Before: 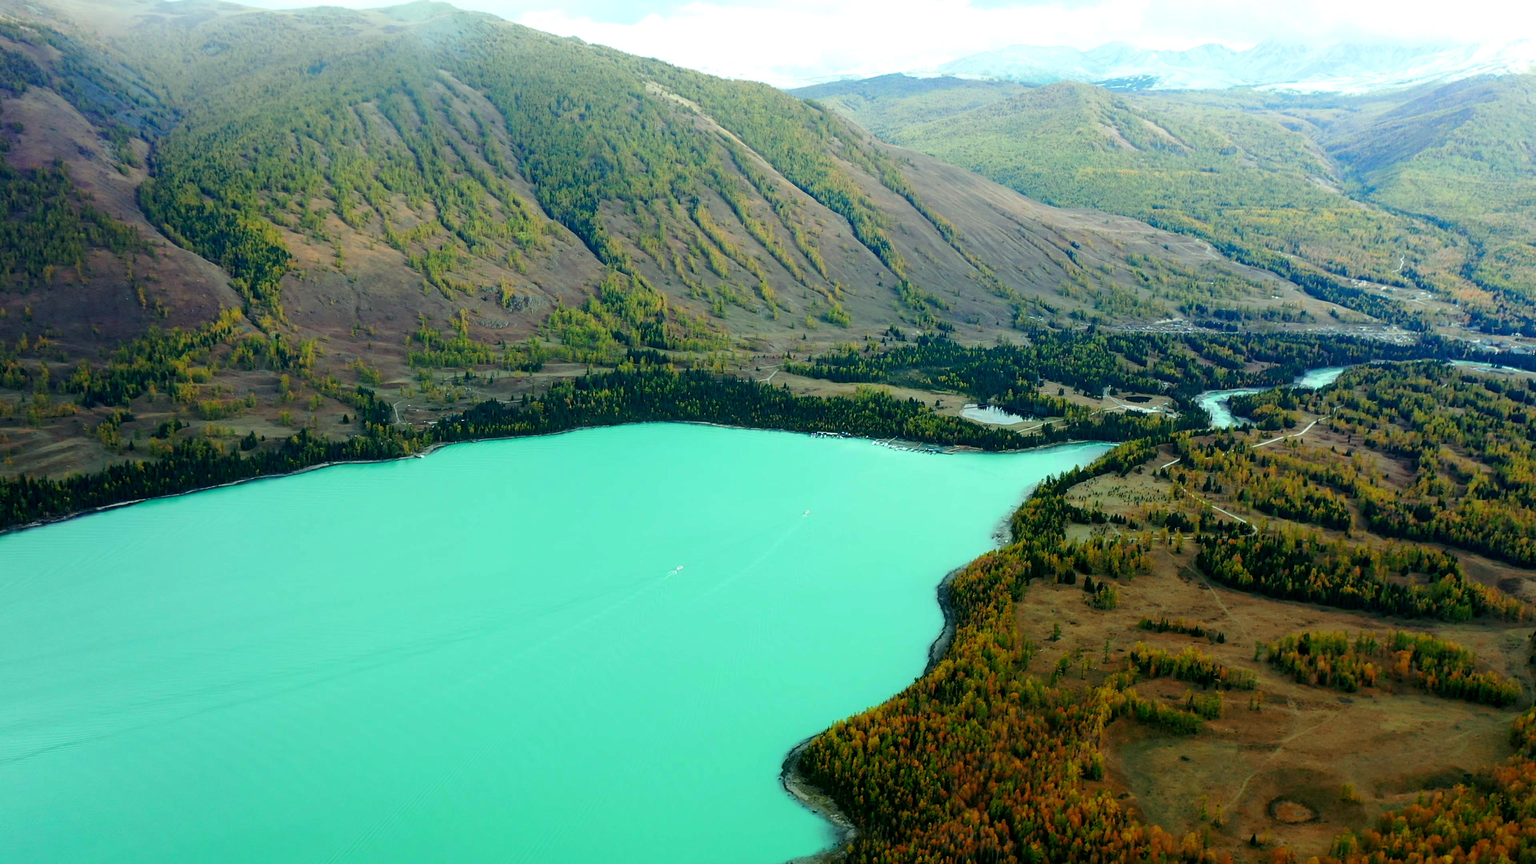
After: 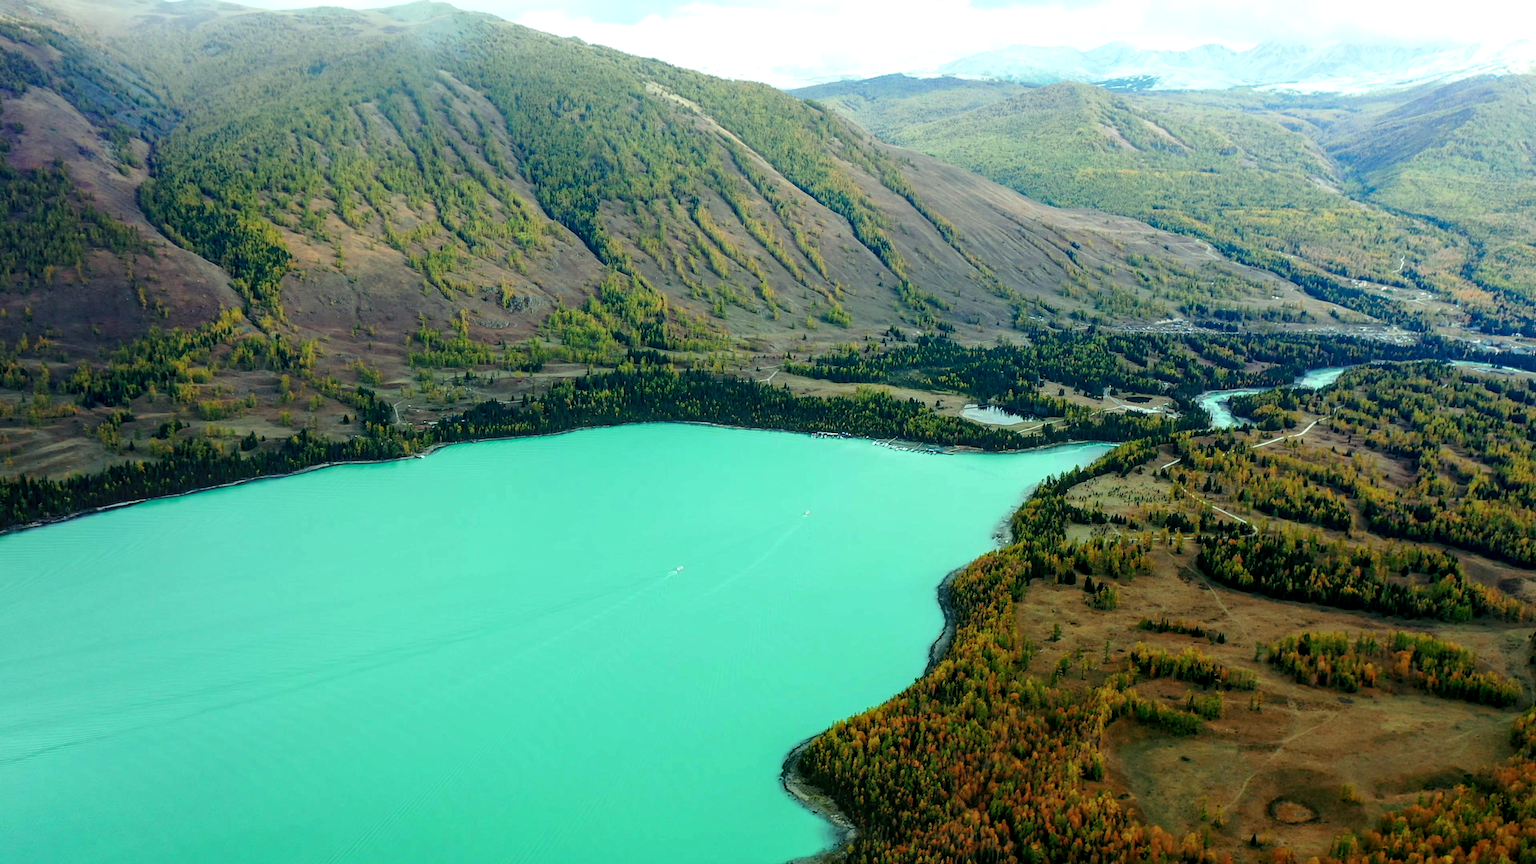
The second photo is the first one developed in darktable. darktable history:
levels: white 99.94%
local contrast: on, module defaults
